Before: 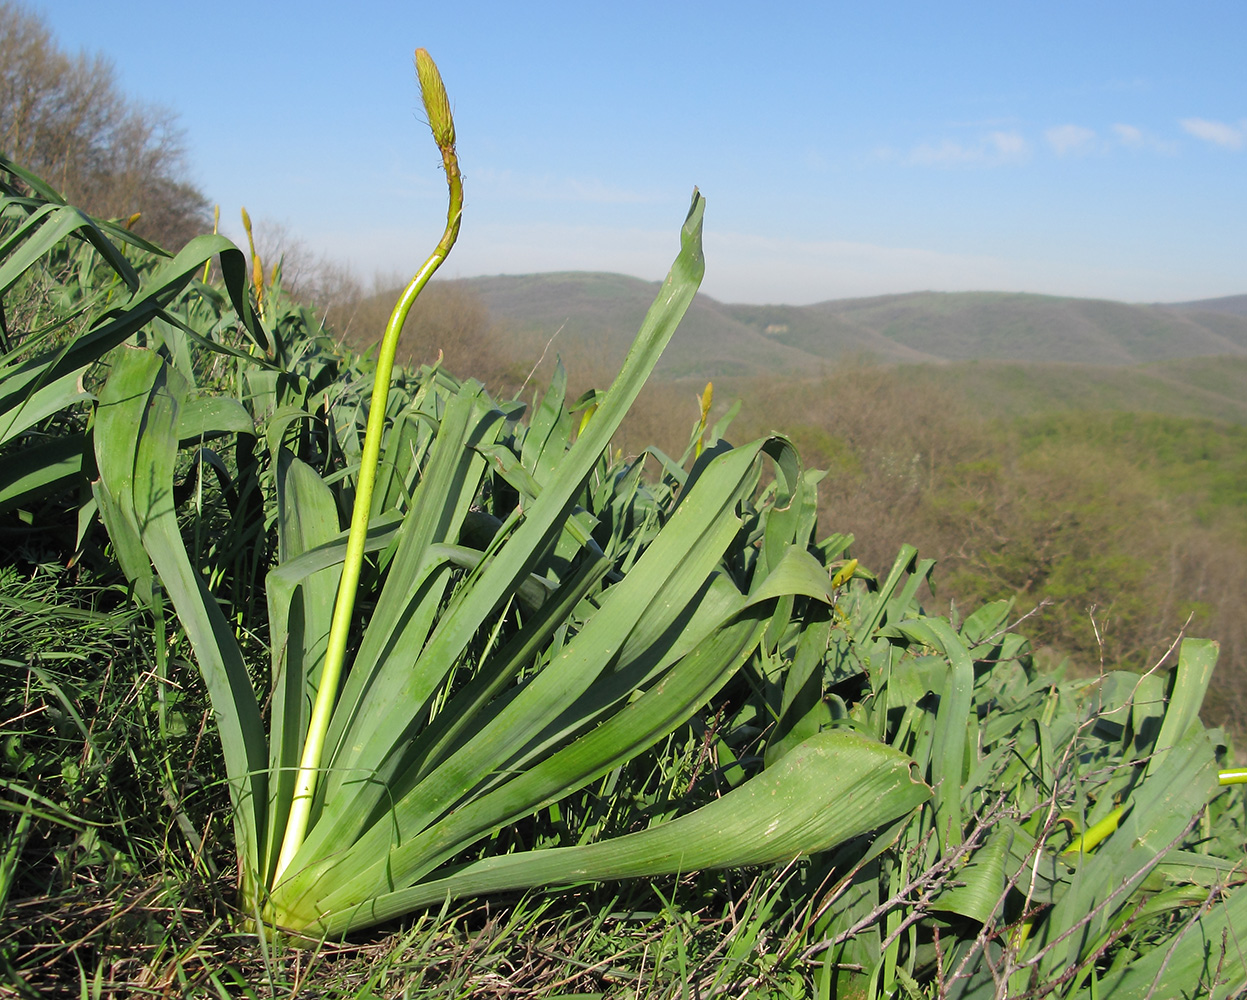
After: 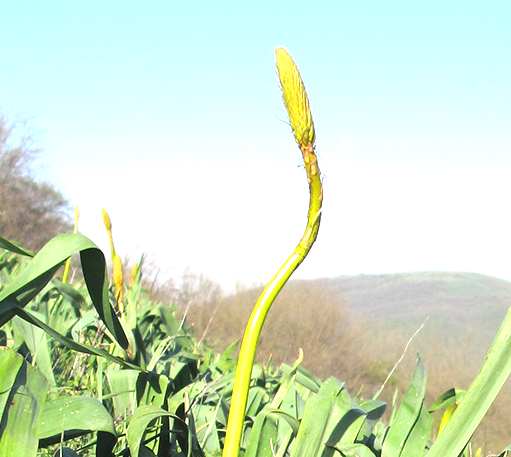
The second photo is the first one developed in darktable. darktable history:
exposure: black level correction 0, exposure 1.199 EV, compensate highlight preservation false
crop and rotate: left 11.237%, top 0.102%, right 47.737%, bottom 54.101%
